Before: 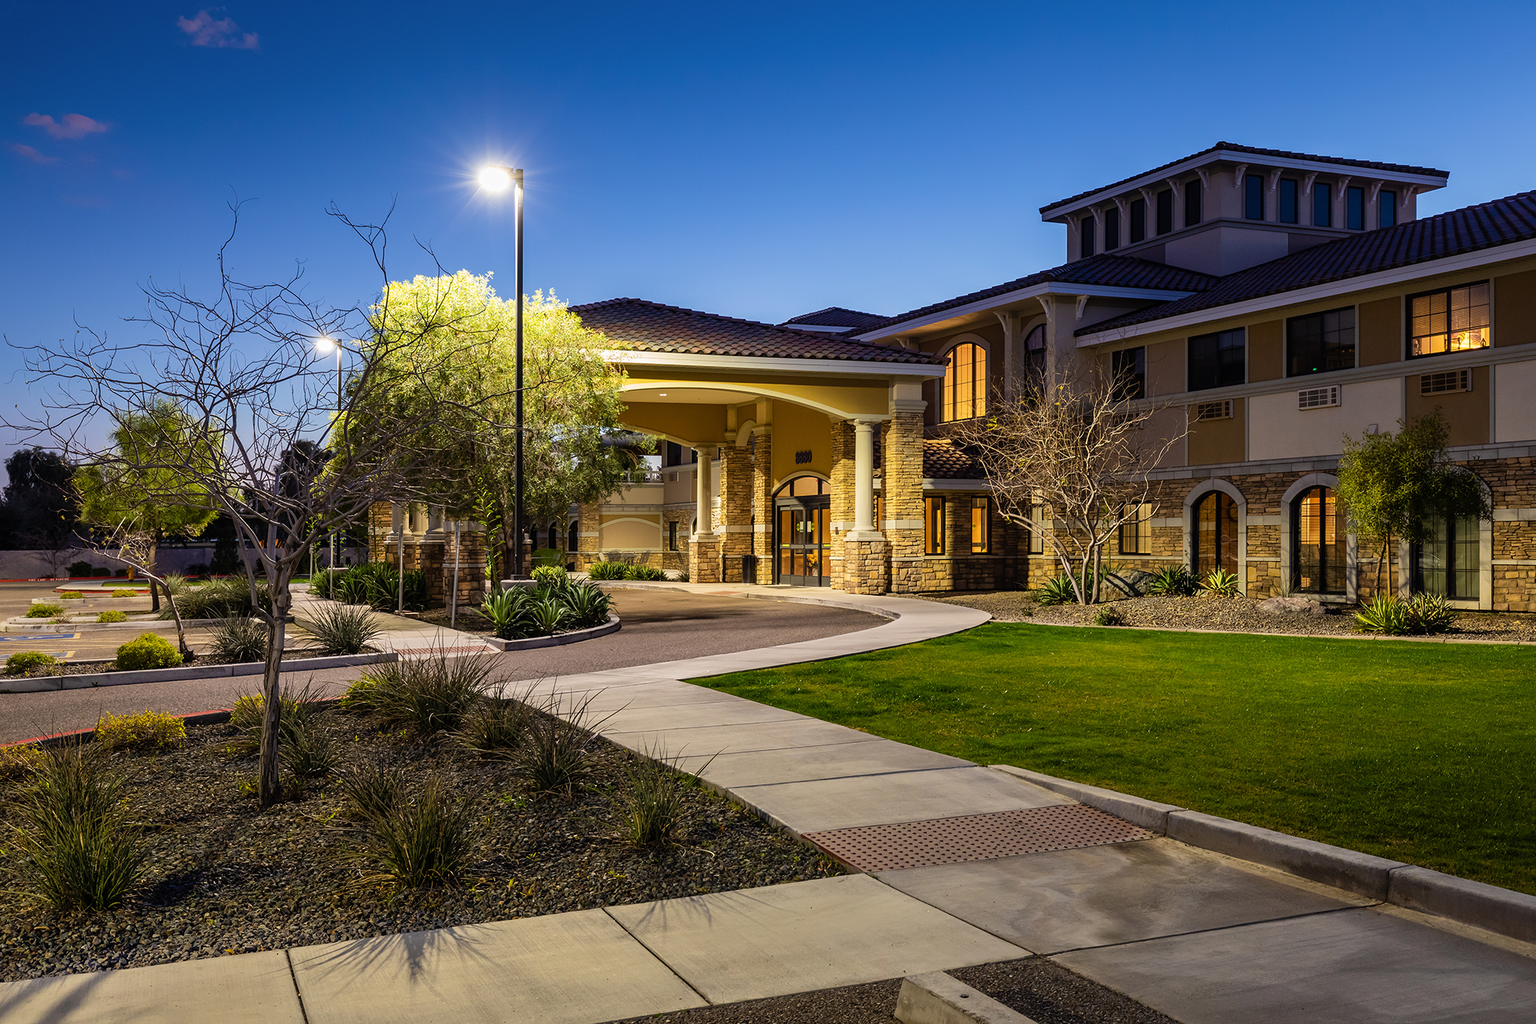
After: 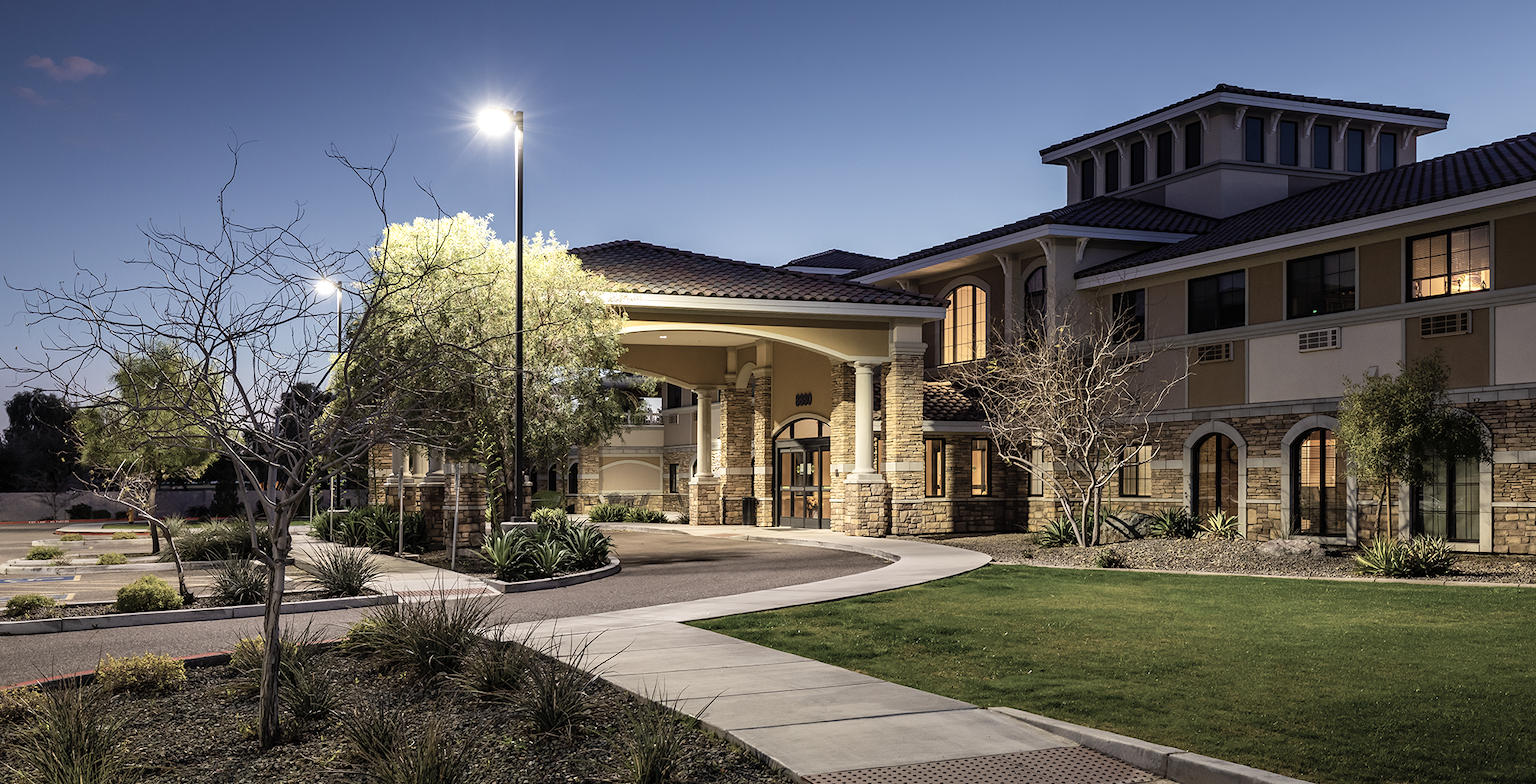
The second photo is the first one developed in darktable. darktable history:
color zones: curves: ch1 [(0, 0.292) (0.001, 0.292) (0.2, 0.264) (0.4, 0.248) (0.6, 0.248) (0.8, 0.264) (0.999, 0.292) (1, 0.292)]
exposure: exposure 0.2 EV, compensate highlight preservation false
crop: top 5.667%, bottom 17.637%
